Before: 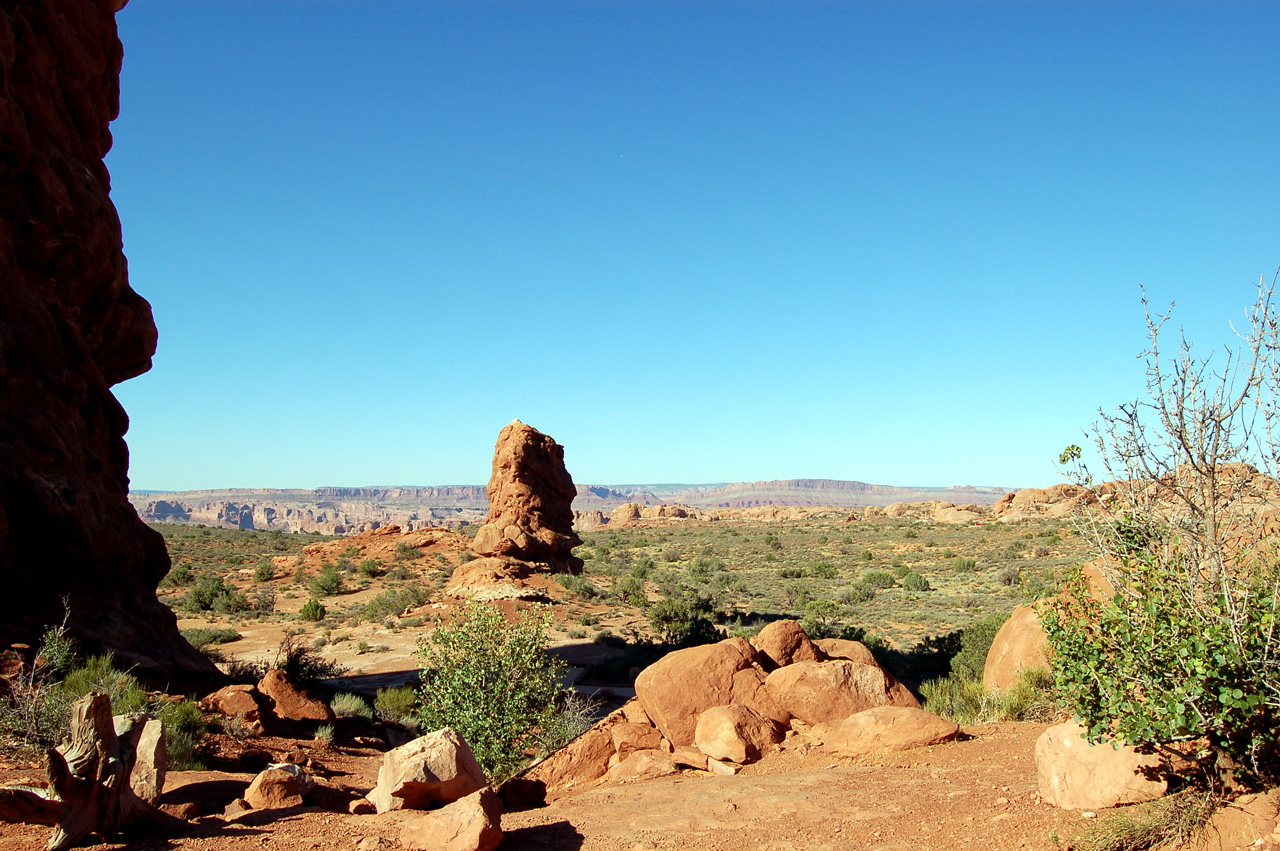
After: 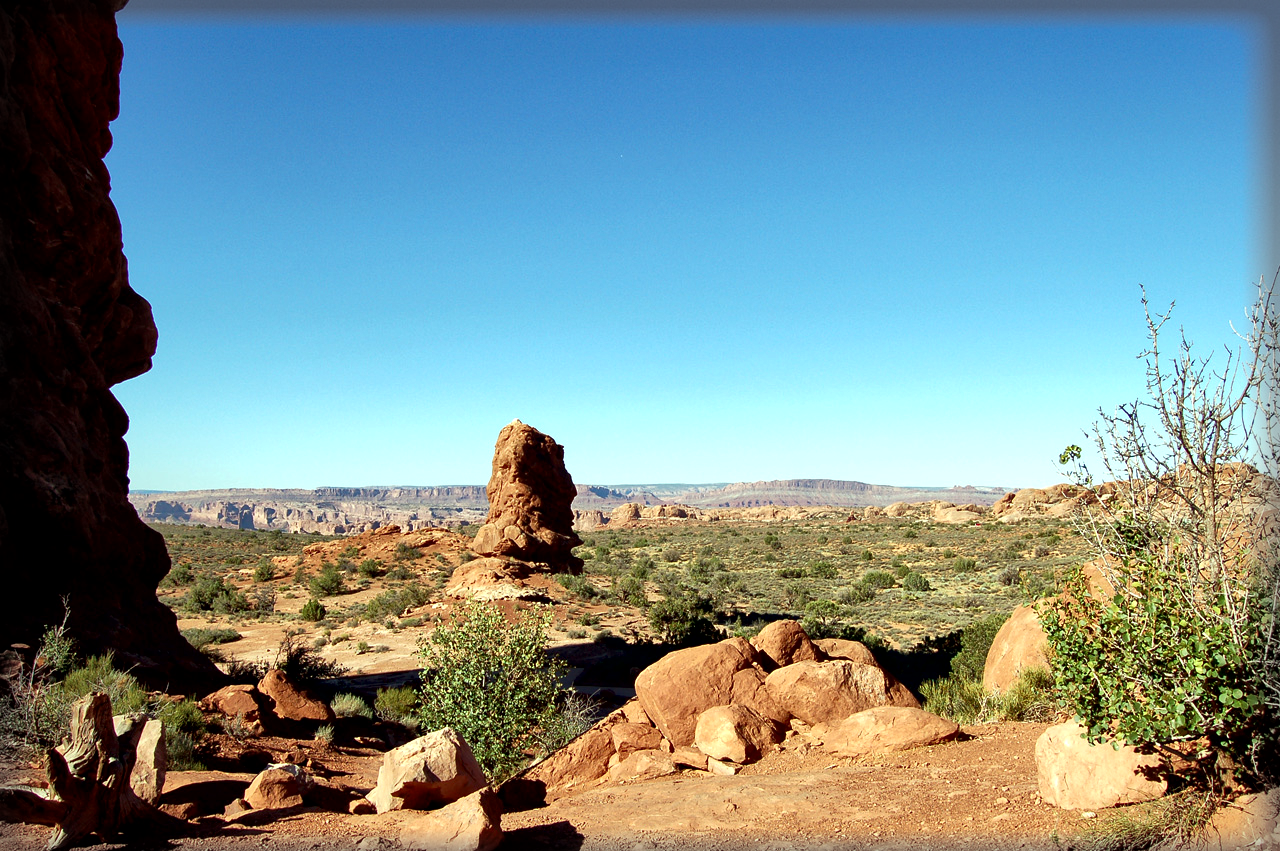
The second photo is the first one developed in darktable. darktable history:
local contrast: mode bilateral grid, contrast 70, coarseness 74, detail 181%, midtone range 0.2
vignetting: fall-off start 93.95%, fall-off radius 5.21%, center (0, 0.007), automatic ratio true, width/height ratio 1.332, shape 0.044
